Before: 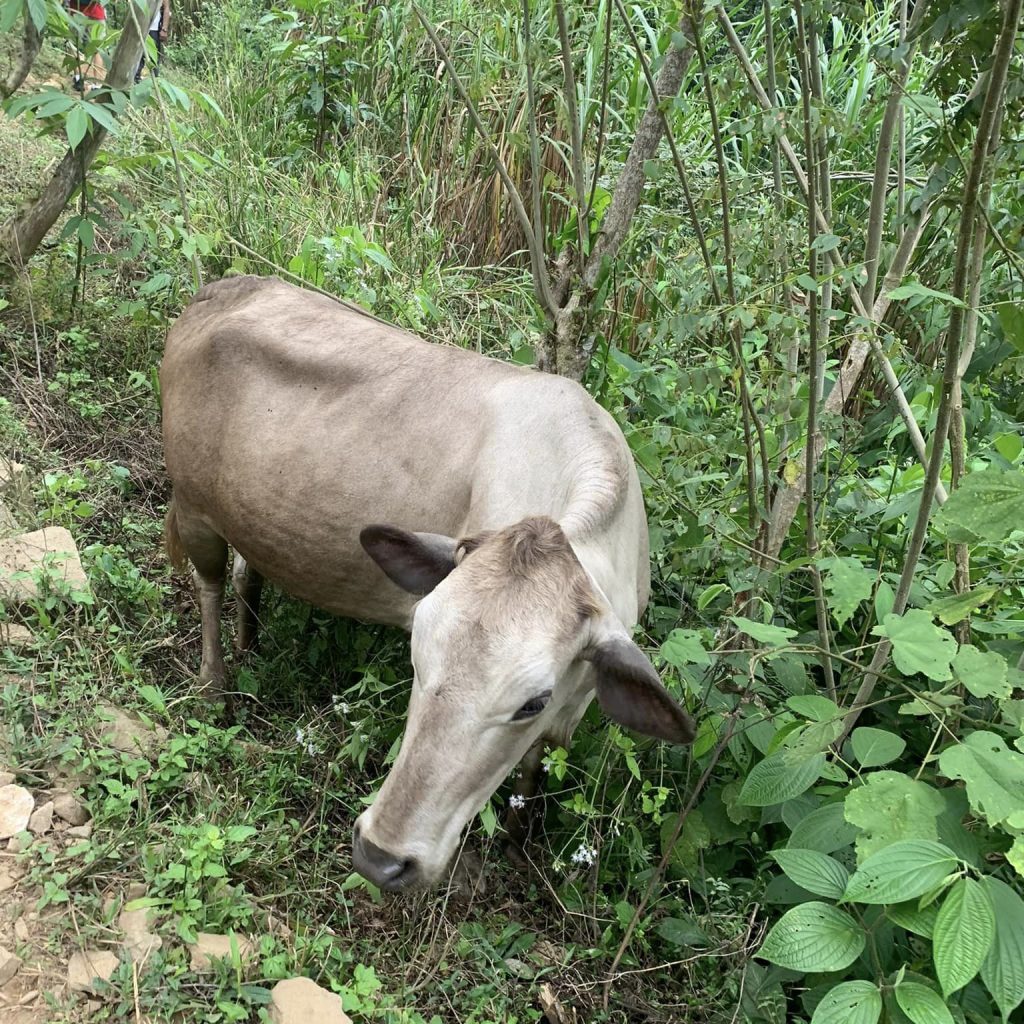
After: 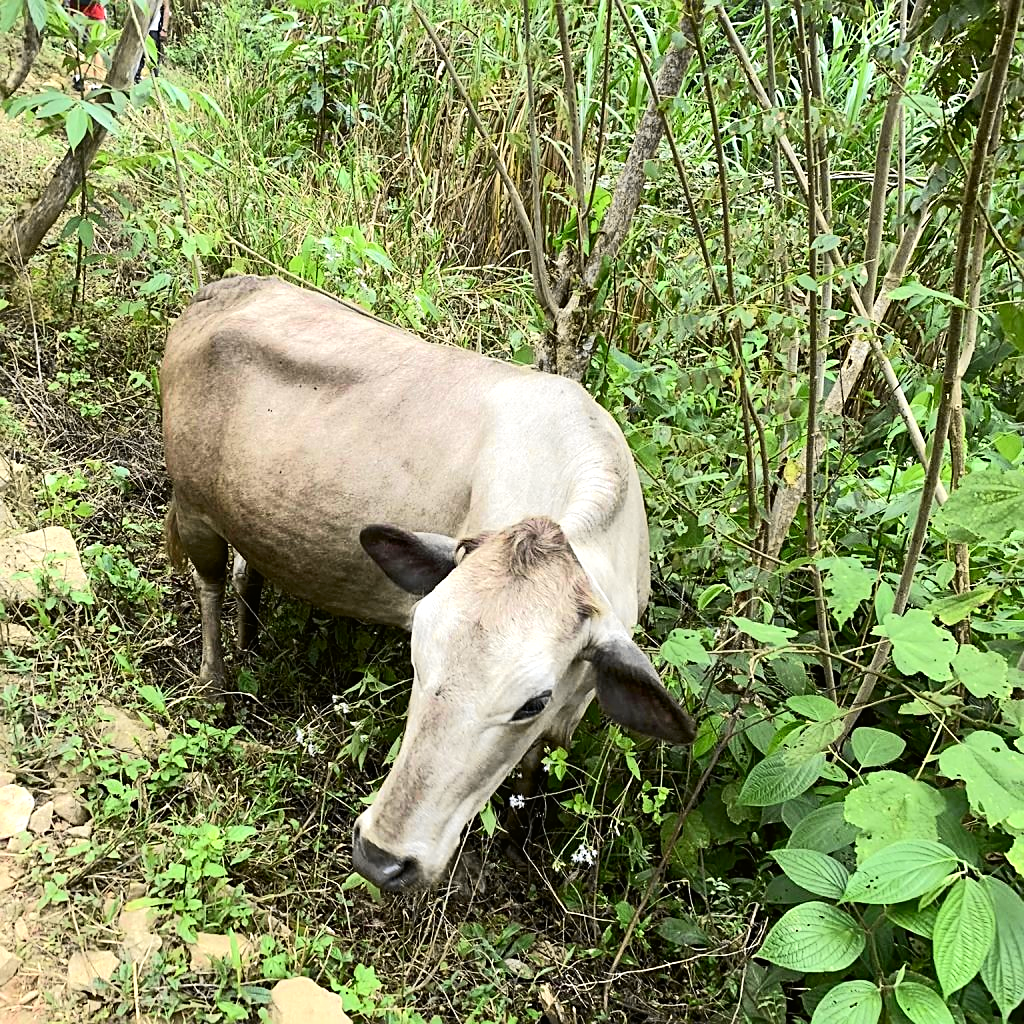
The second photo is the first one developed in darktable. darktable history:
tone curve: curves: ch0 [(0, 0.006) (0.037, 0.022) (0.123, 0.105) (0.19, 0.173) (0.277, 0.279) (0.474, 0.517) (0.597, 0.662) (0.687, 0.774) (0.855, 0.891) (1, 0.982)]; ch1 [(0, 0) (0.243, 0.245) (0.422, 0.415) (0.493, 0.498) (0.508, 0.503) (0.531, 0.55) (0.551, 0.582) (0.626, 0.672) (0.694, 0.732) (1, 1)]; ch2 [(0, 0) (0.249, 0.216) (0.356, 0.329) (0.424, 0.442) (0.476, 0.477) (0.498, 0.503) (0.517, 0.524) (0.532, 0.547) (0.562, 0.592) (0.614, 0.657) (0.706, 0.748) (0.808, 0.809) (0.991, 0.968)], color space Lab, independent channels, preserve colors none
sharpen: on, module defaults
tone equalizer: -8 EV -0.417 EV, -7 EV -0.389 EV, -6 EV -0.333 EV, -5 EV -0.222 EV, -3 EV 0.222 EV, -2 EV 0.333 EV, -1 EV 0.389 EV, +0 EV 0.417 EV, edges refinement/feathering 500, mask exposure compensation -1.57 EV, preserve details no
